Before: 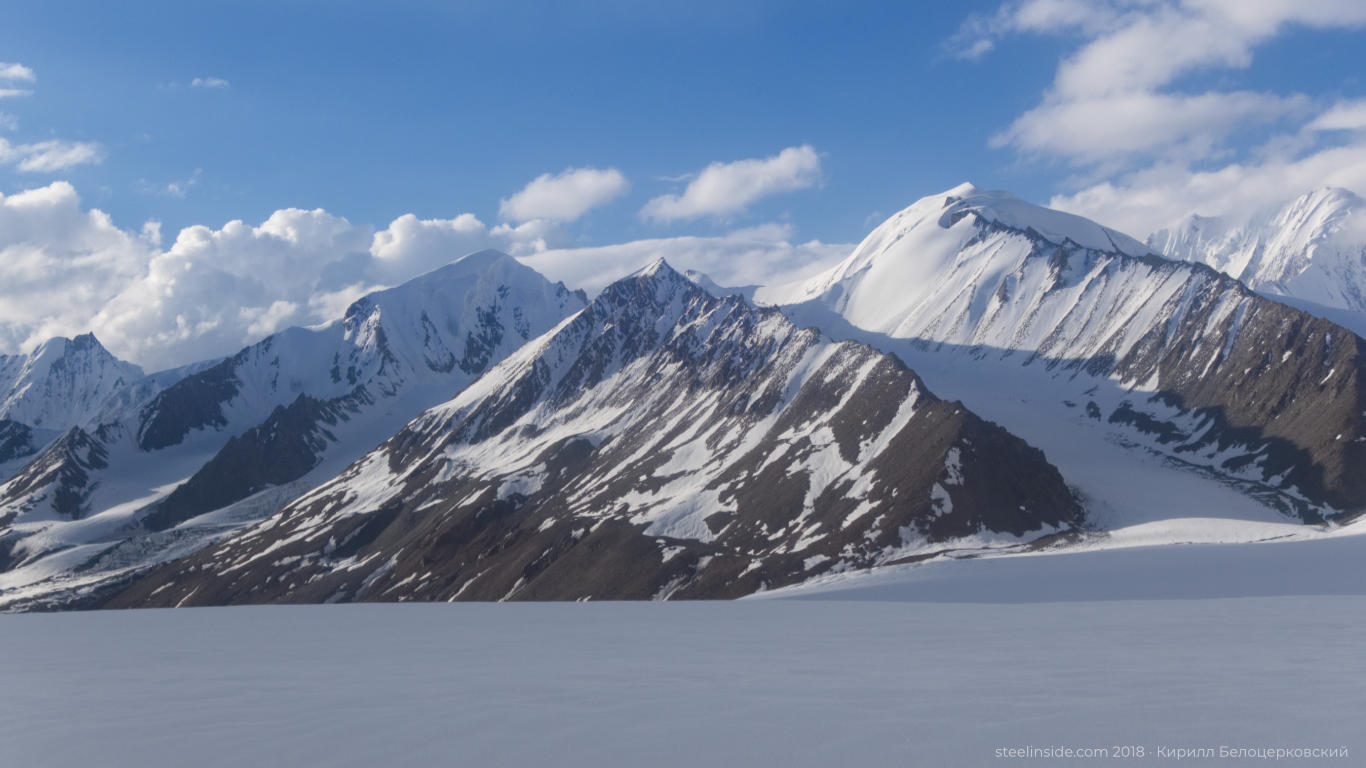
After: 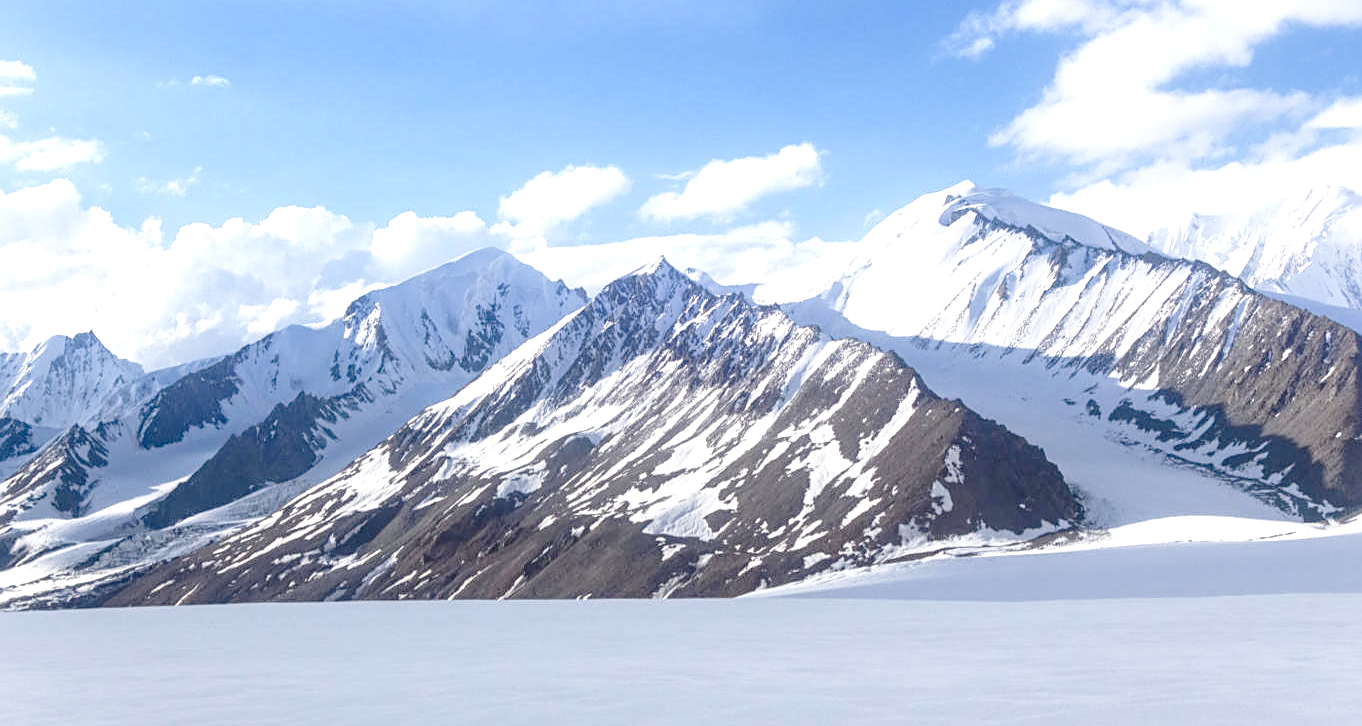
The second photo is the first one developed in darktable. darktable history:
local contrast: detail 130%
crop: top 0.383%, right 0.262%, bottom 5.063%
exposure: exposure 1 EV, compensate exposure bias true, compensate highlight preservation false
tone curve: curves: ch0 [(0, 0) (0.003, 0.015) (0.011, 0.019) (0.025, 0.027) (0.044, 0.041) (0.069, 0.055) (0.1, 0.079) (0.136, 0.099) (0.177, 0.149) (0.224, 0.216) (0.277, 0.292) (0.335, 0.383) (0.399, 0.474) (0.468, 0.556) (0.543, 0.632) (0.623, 0.711) (0.709, 0.789) (0.801, 0.871) (0.898, 0.944) (1, 1)], preserve colors none
sharpen: on, module defaults
